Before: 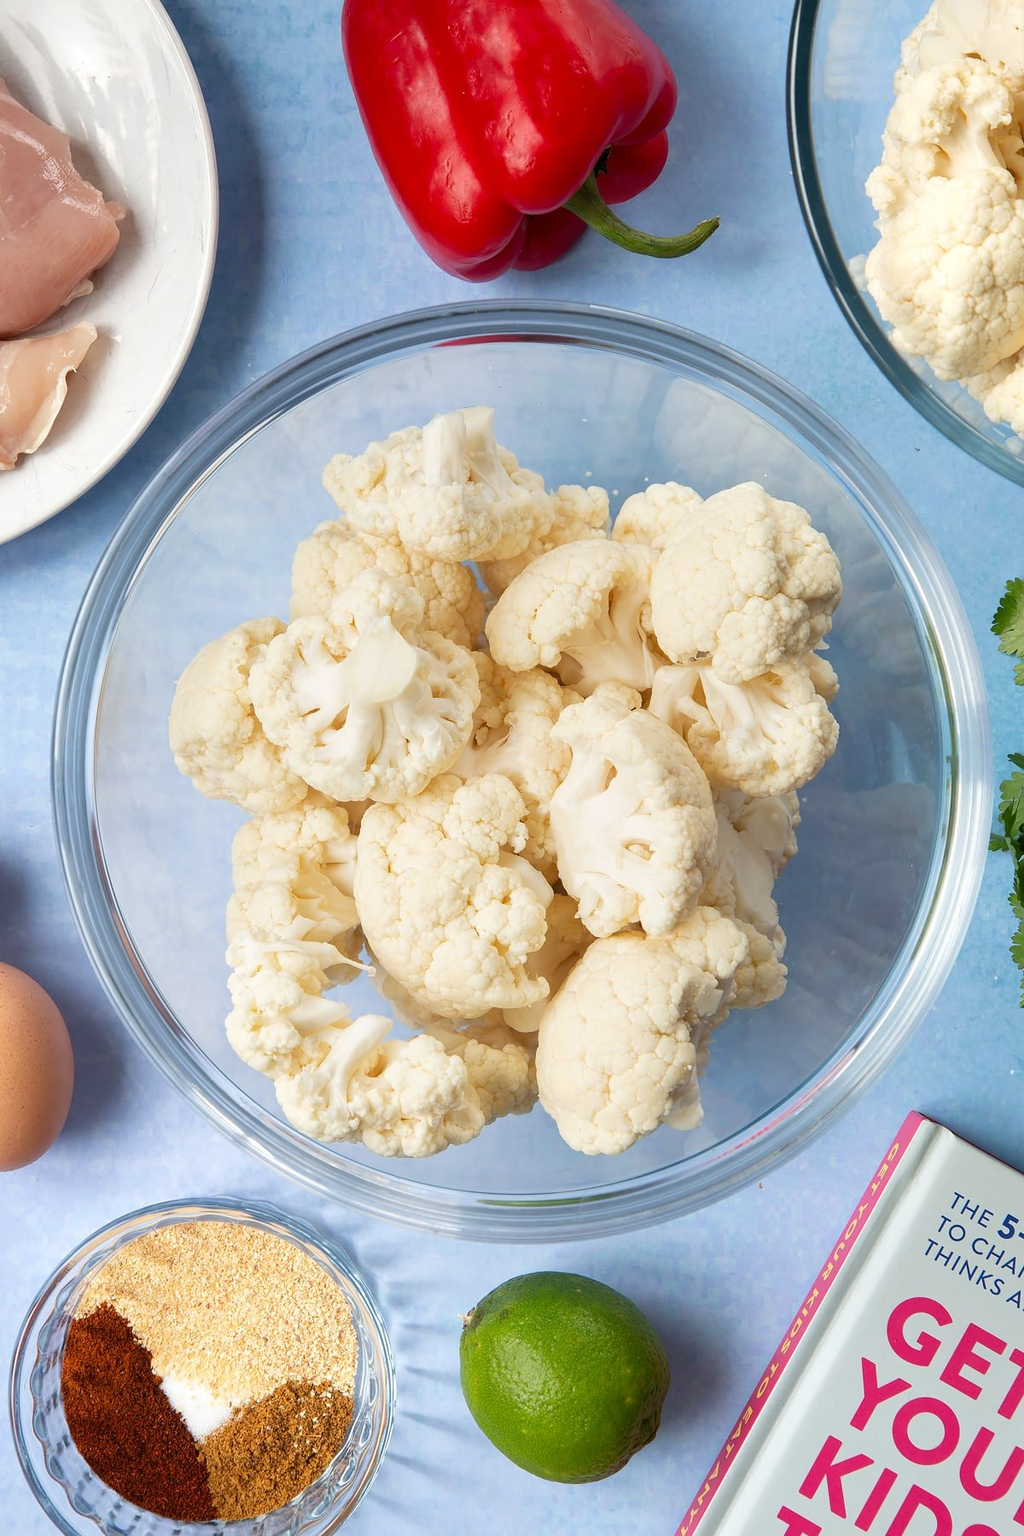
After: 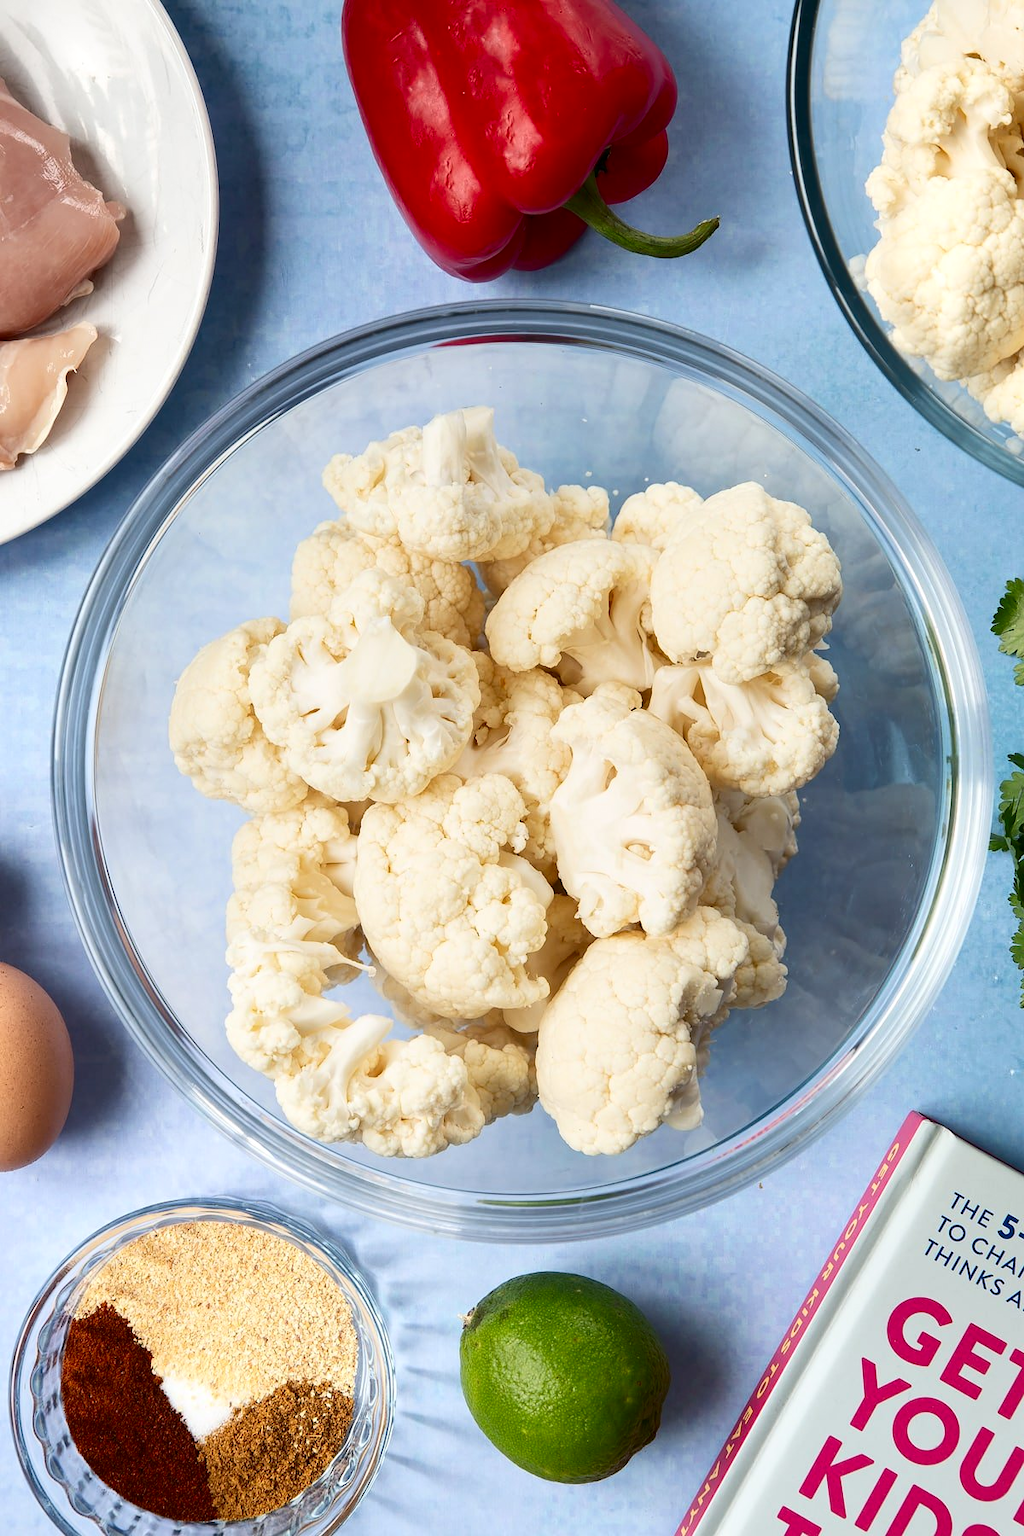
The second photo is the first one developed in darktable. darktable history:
tone equalizer: edges refinement/feathering 500, mask exposure compensation -1.57 EV, preserve details no
tone curve: curves: ch0 [(0, 0) (0.8, 0.757) (1, 1)], color space Lab, independent channels, preserve colors none
contrast brightness saturation: contrast 0.22
